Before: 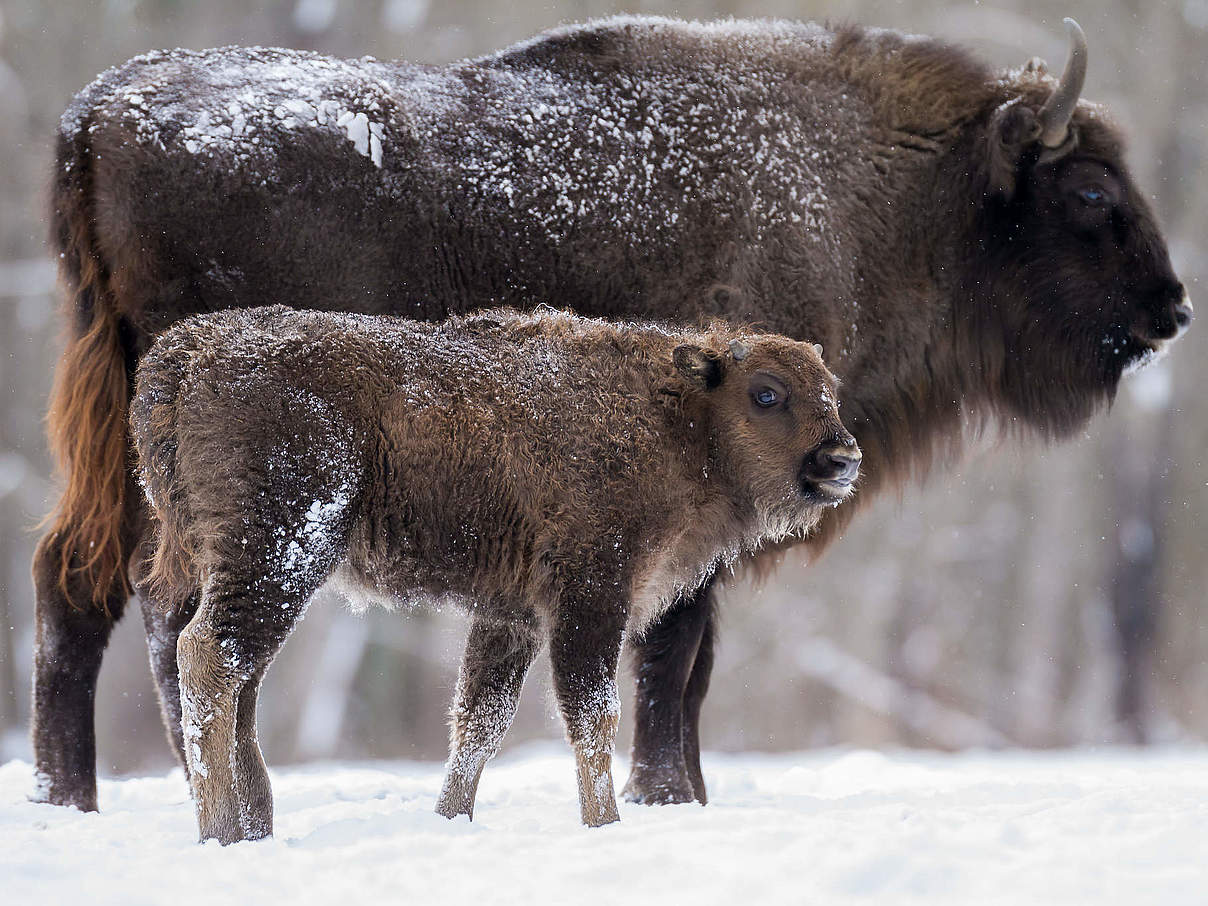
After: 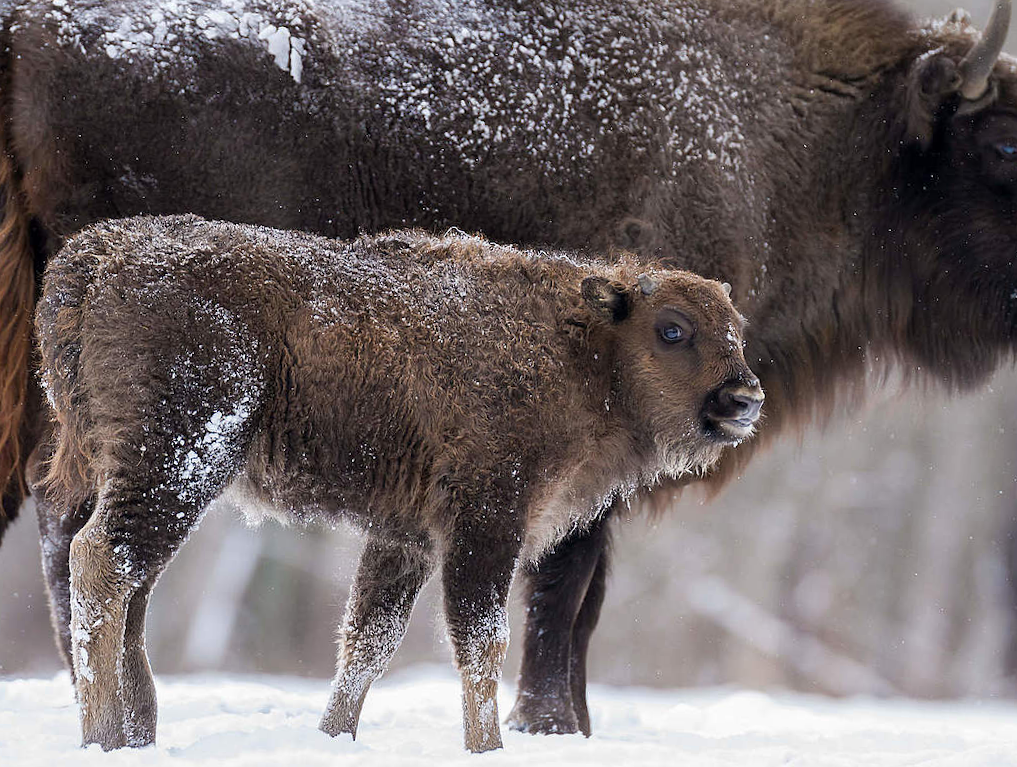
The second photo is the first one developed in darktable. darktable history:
crop and rotate: angle -3.14°, left 5.047%, top 5.158%, right 4.663%, bottom 4.104%
